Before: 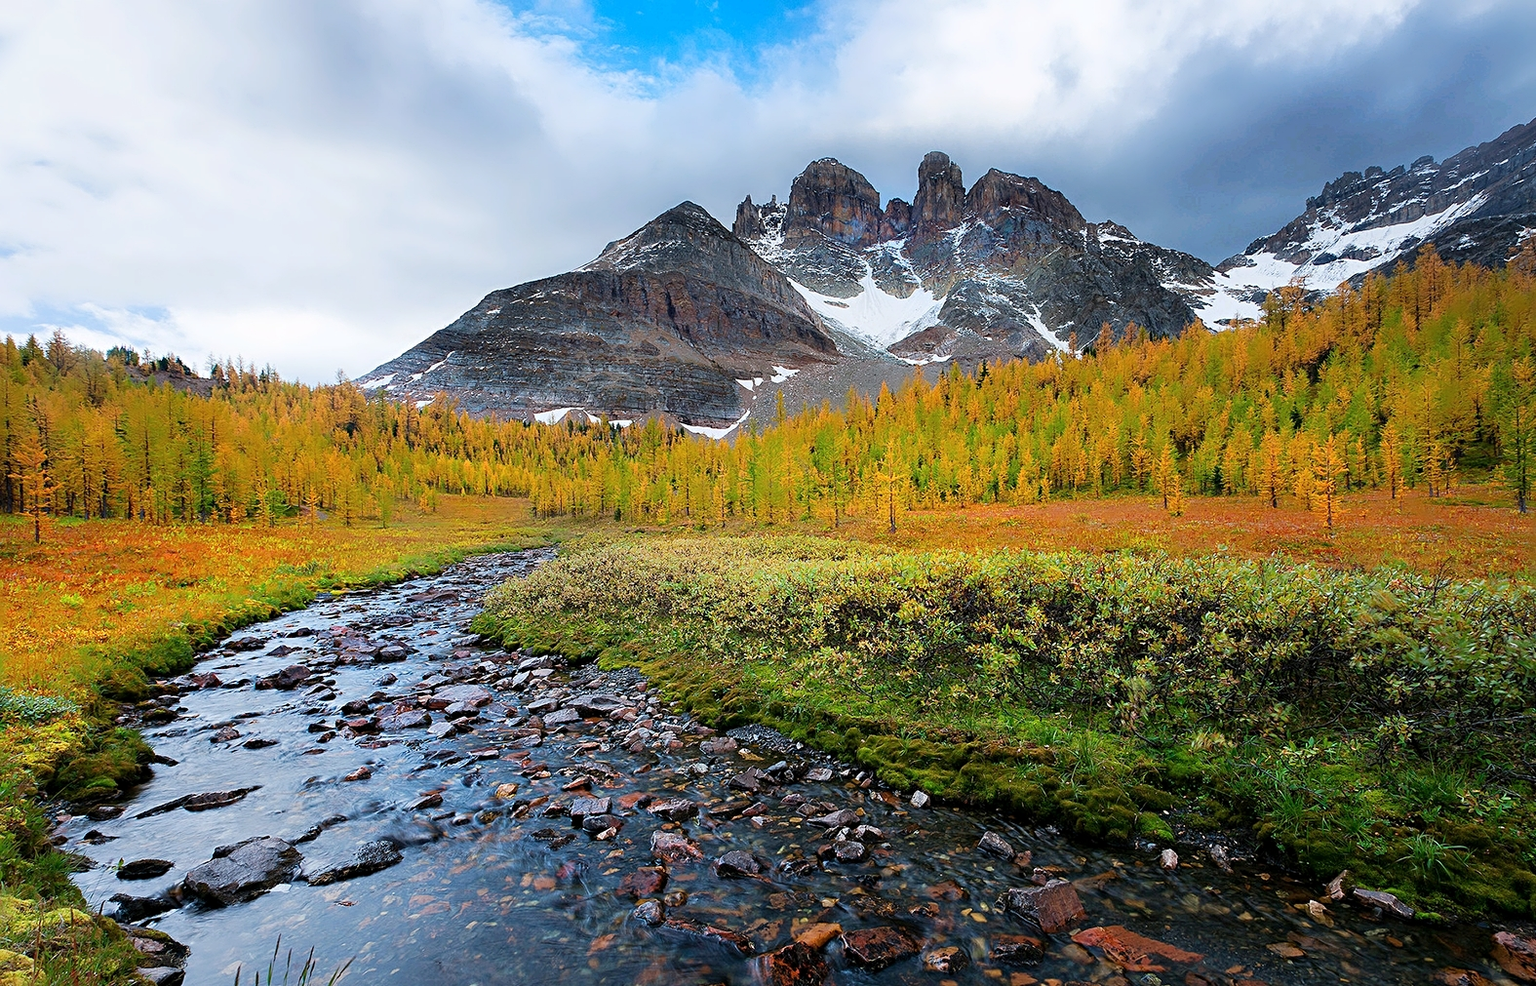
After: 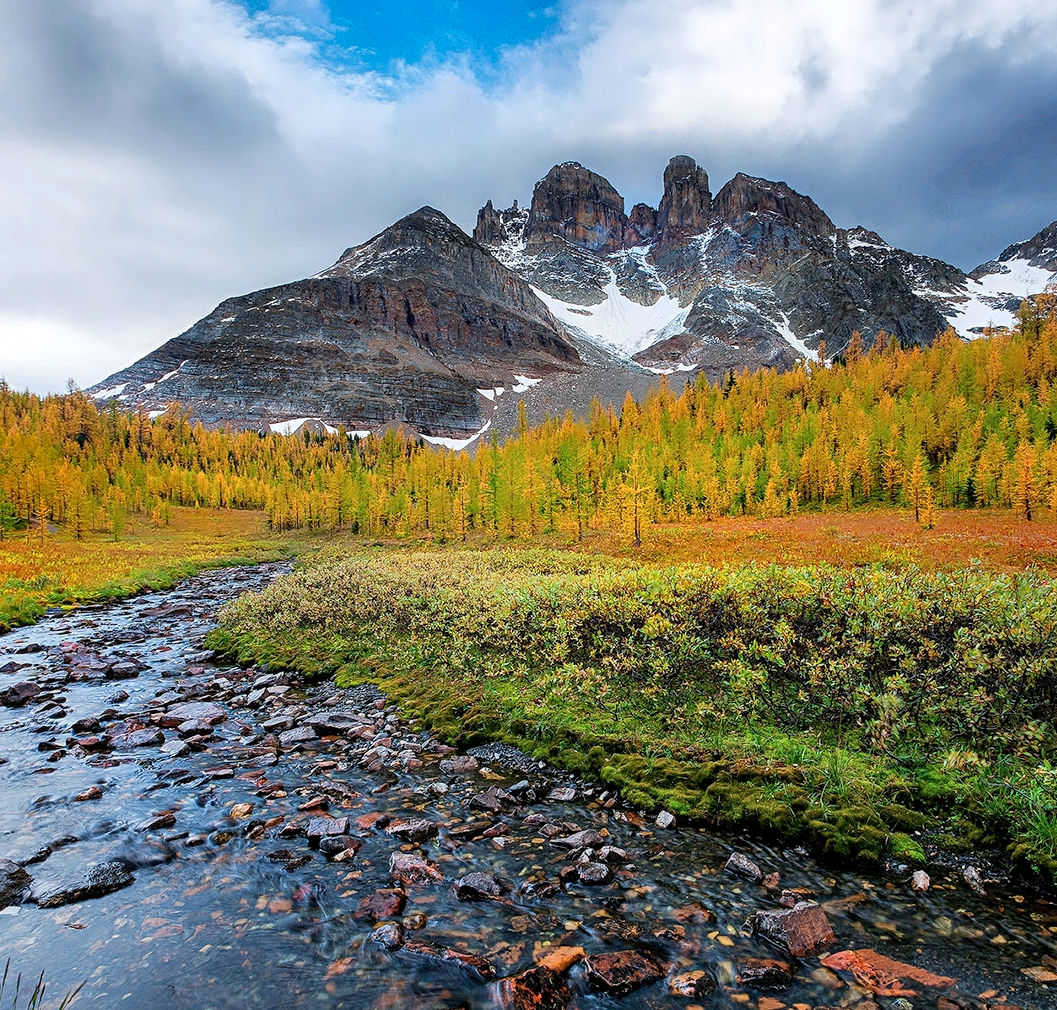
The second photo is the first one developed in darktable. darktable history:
crop and rotate: left 17.736%, right 15.13%
local contrast: on, module defaults
shadows and highlights: low approximation 0.01, soften with gaussian
